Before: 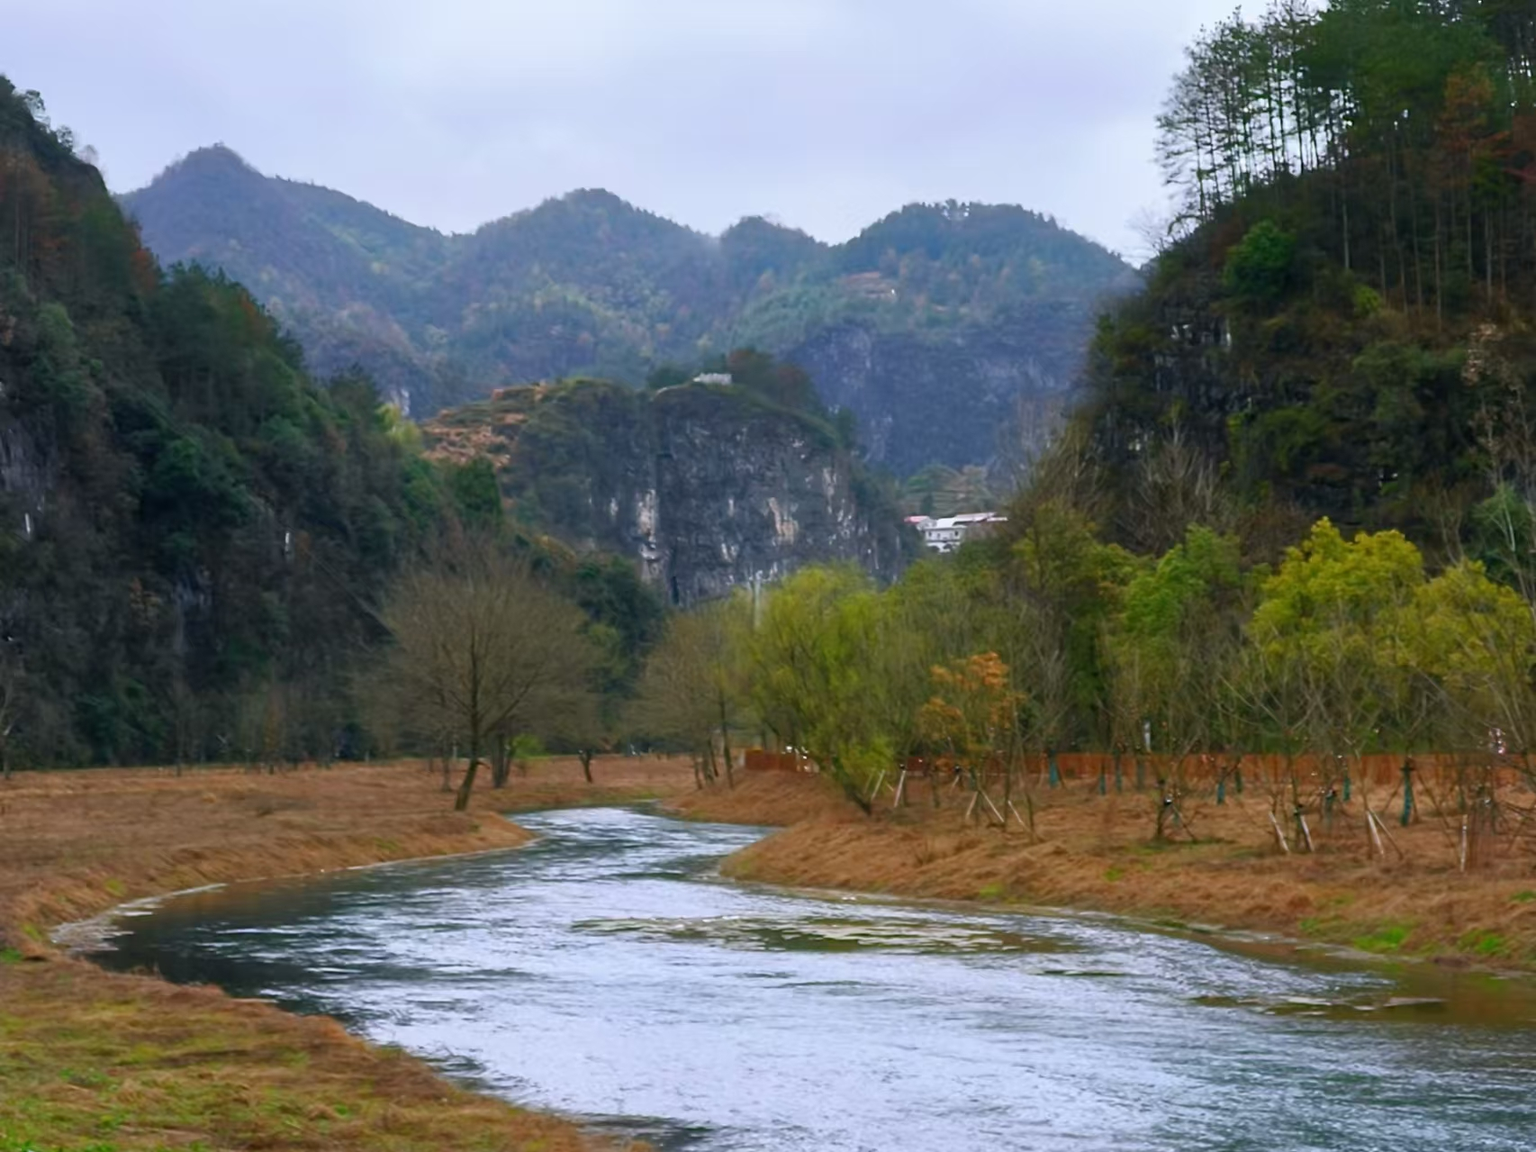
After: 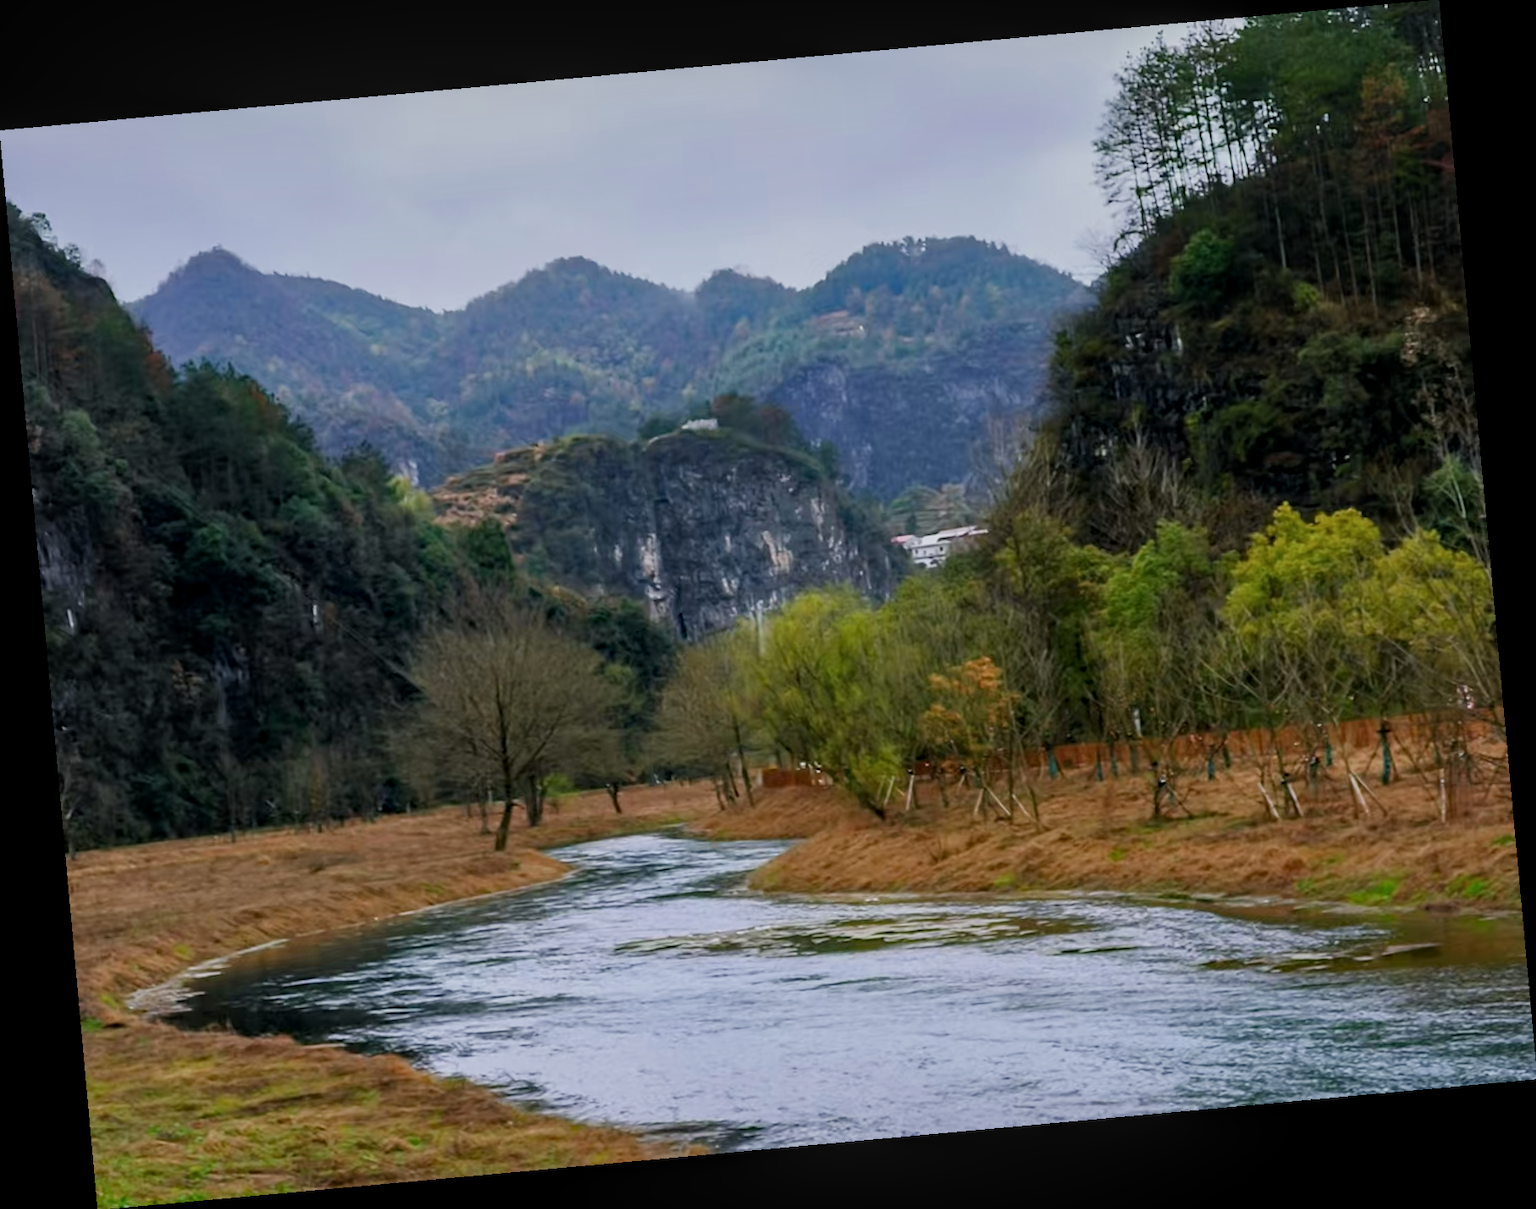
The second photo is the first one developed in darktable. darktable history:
haze removal: compatibility mode true, adaptive false
filmic rgb: black relative exposure -7.65 EV, white relative exposure 4.56 EV, hardness 3.61
local contrast: on, module defaults
rotate and perspective: rotation -5.2°, automatic cropping off
